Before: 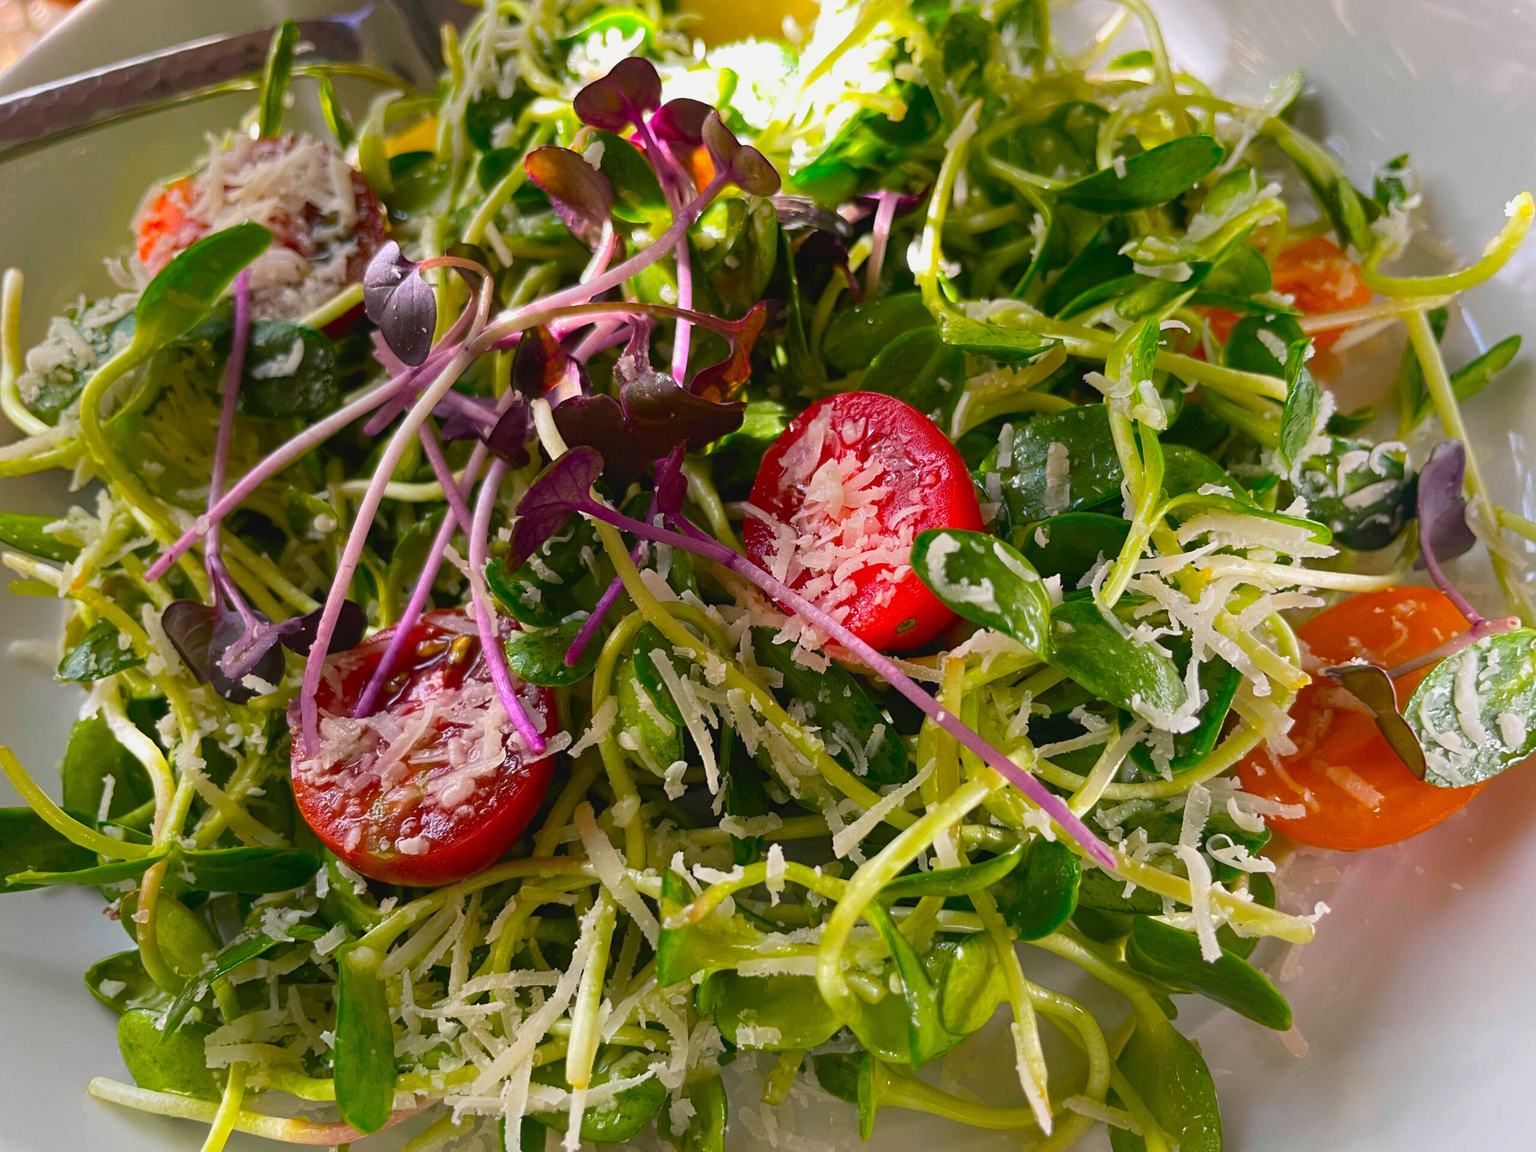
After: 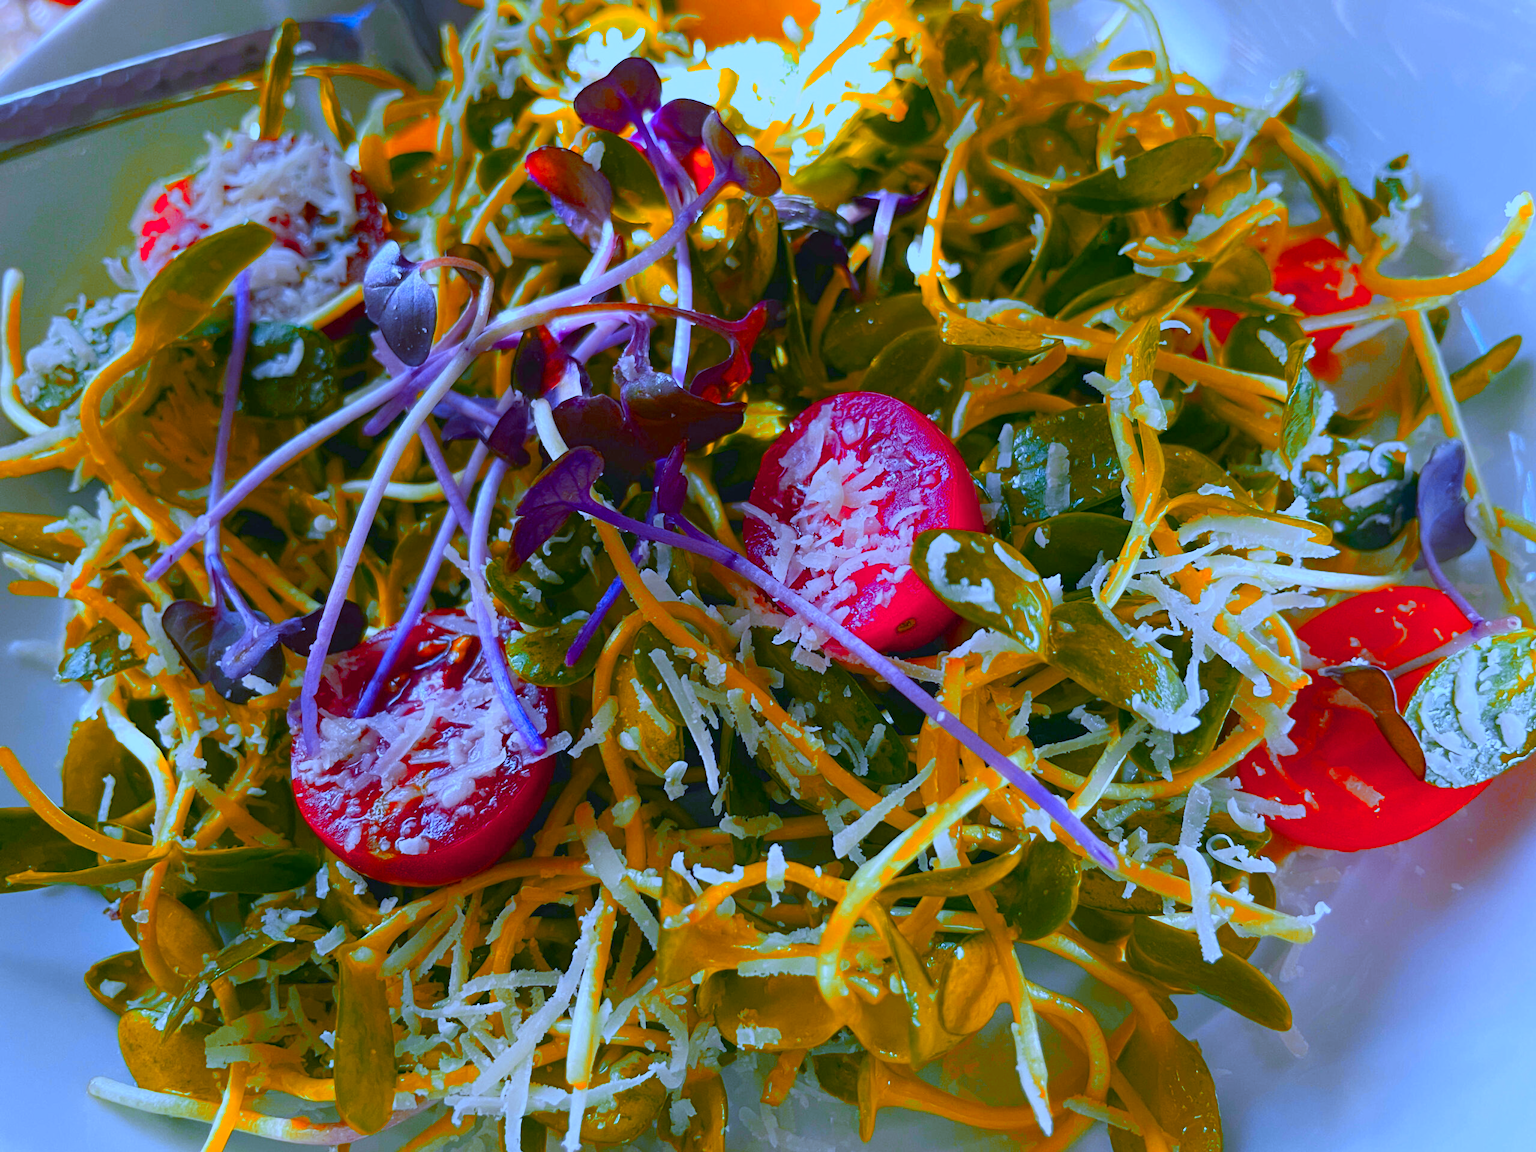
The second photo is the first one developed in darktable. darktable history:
color zones: curves: ch1 [(0.24, 0.634) (0.75, 0.5)]; ch2 [(0.253, 0.437) (0.745, 0.491)], mix 102.12%
color balance rgb: shadows lift › chroma 1%, shadows lift › hue 113°, highlights gain › chroma 0.2%, highlights gain › hue 333°, perceptual saturation grading › global saturation 20%, perceptual saturation grading › highlights -25%, perceptual saturation grading › shadows 25%, contrast -10%
white balance: red 0.766, blue 1.537
